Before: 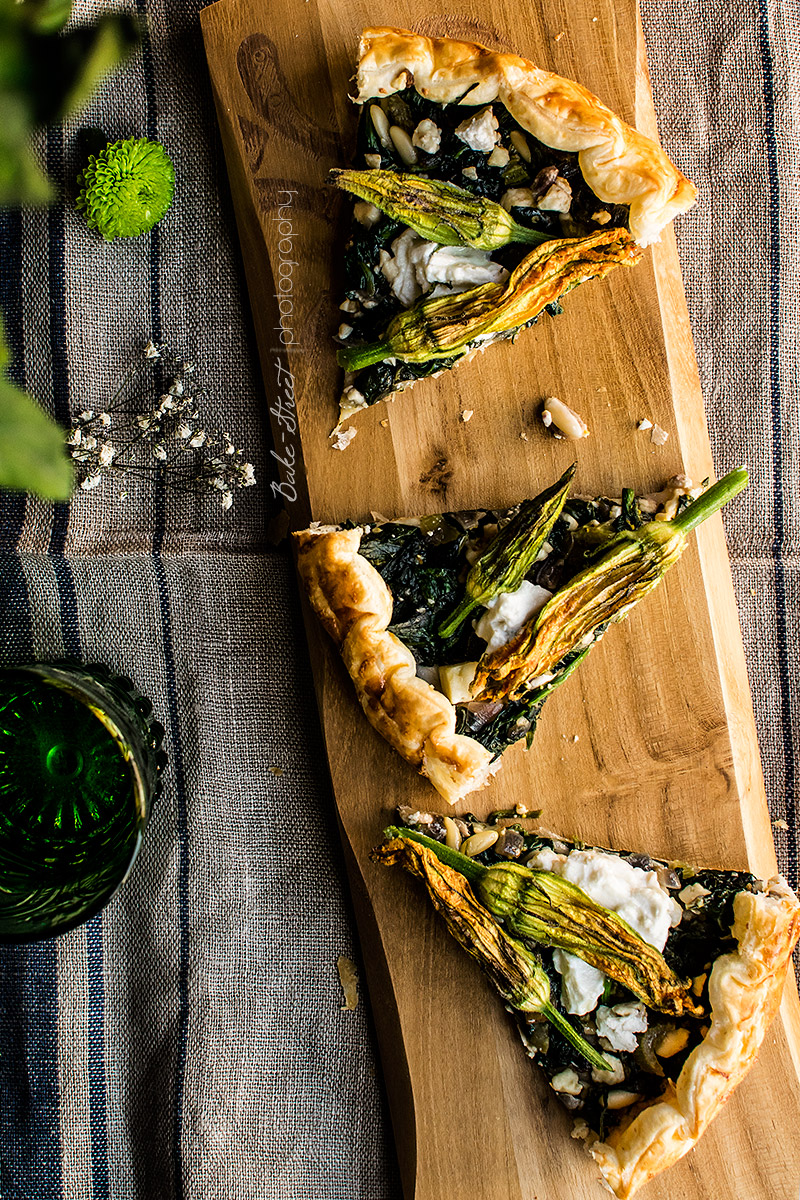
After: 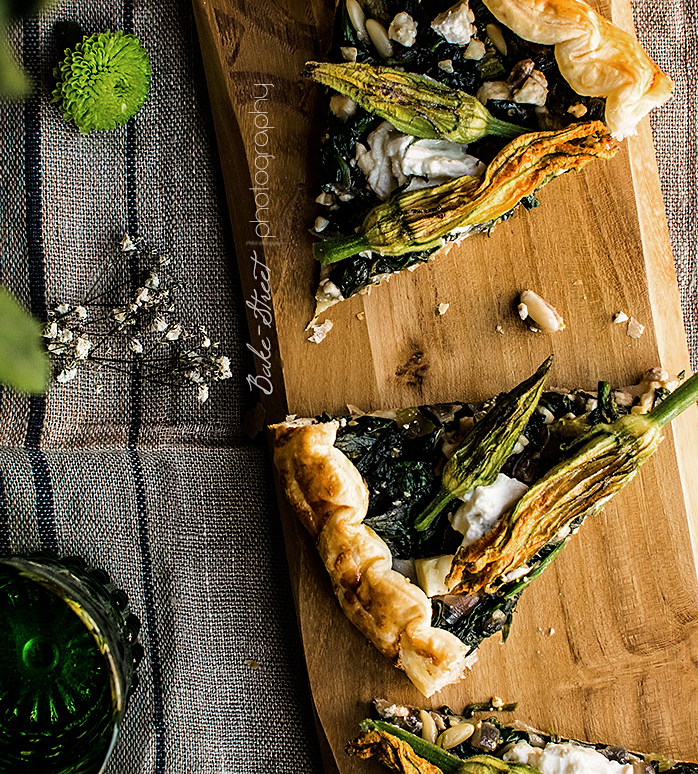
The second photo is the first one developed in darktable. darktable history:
crop: left 3.015%, top 8.969%, right 9.647%, bottom 26.457%
color zones: curves: ch0 [(0, 0.5) (0.143, 0.5) (0.286, 0.456) (0.429, 0.5) (0.571, 0.5) (0.714, 0.5) (0.857, 0.5) (1, 0.5)]; ch1 [(0, 0.5) (0.143, 0.5) (0.286, 0.422) (0.429, 0.5) (0.571, 0.5) (0.714, 0.5) (0.857, 0.5) (1, 0.5)]
sharpen: amount 0.2
